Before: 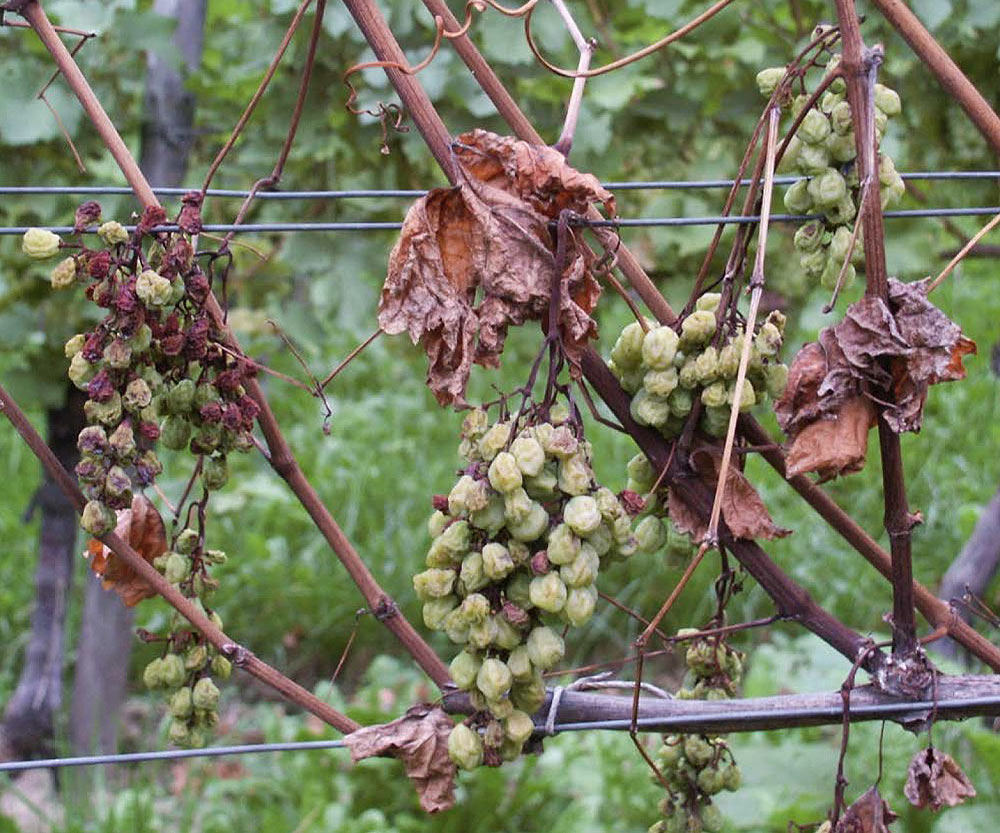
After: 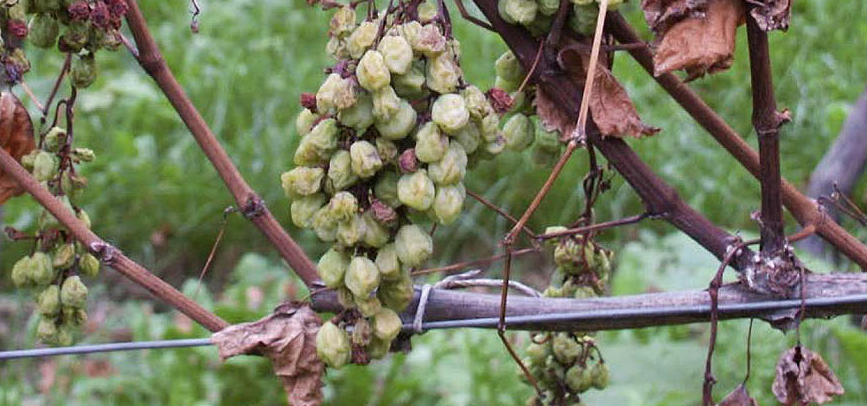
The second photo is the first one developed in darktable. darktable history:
crop and rotate: left 13.288%, top 48.437%, bottom 2.794%
tone equalizer: edges refinement/feathering 500, mask exposure compensation -1.57 EV, preserve details guided filter
